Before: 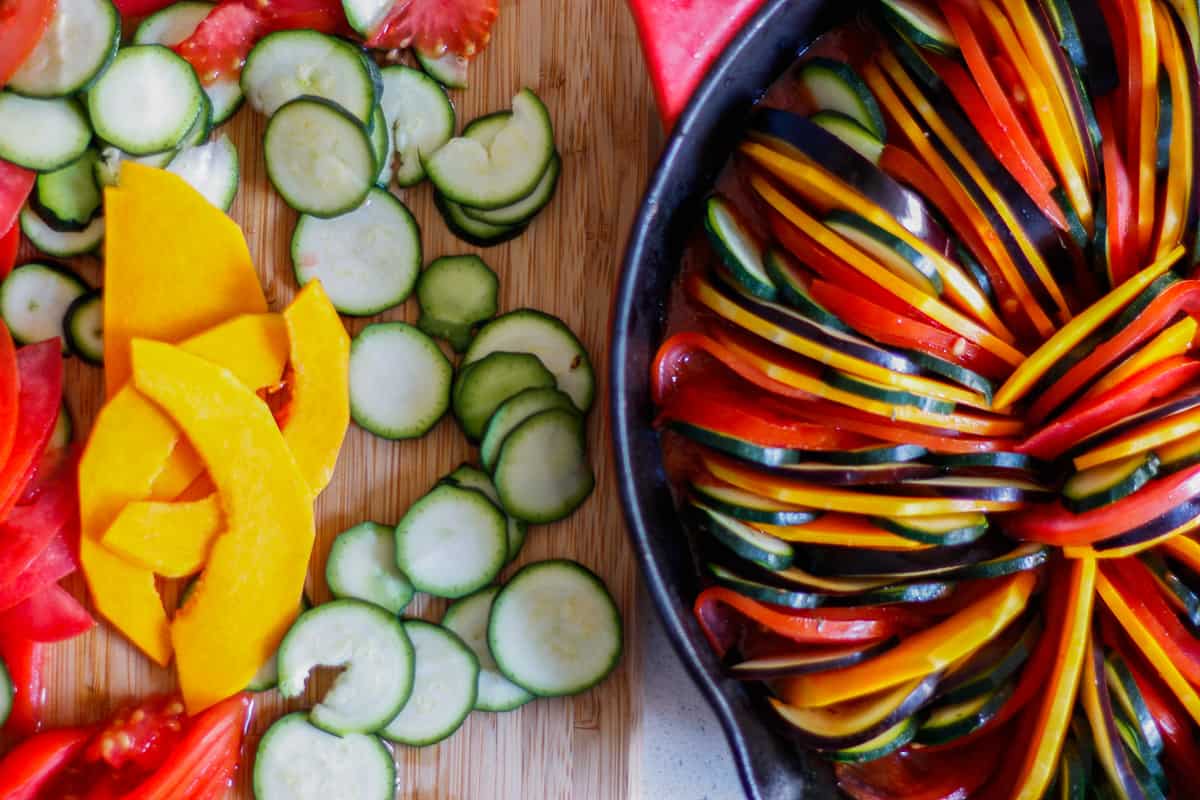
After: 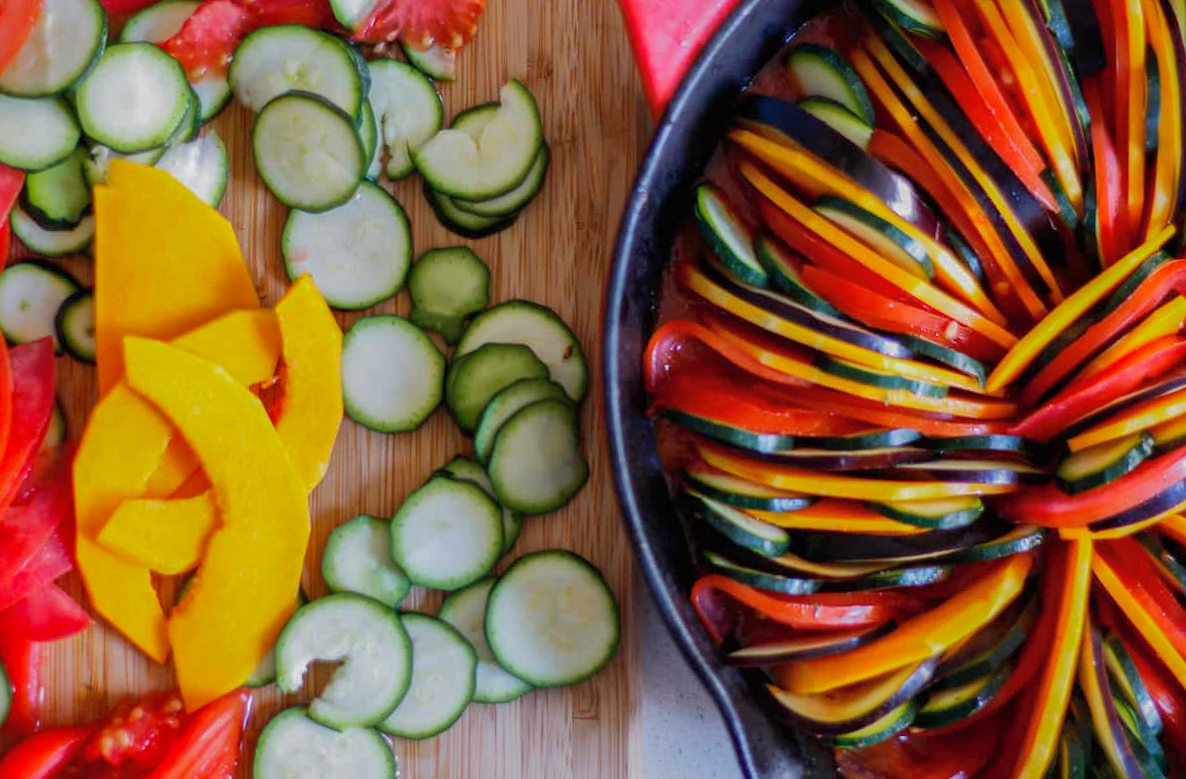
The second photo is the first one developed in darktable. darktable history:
rotate and perspective: rotation -1°, crop left 0.011, crop right 0.989, crop top 0.025, crop bottom 0.975
shadows and highlights: shadows 40, highlights -60
